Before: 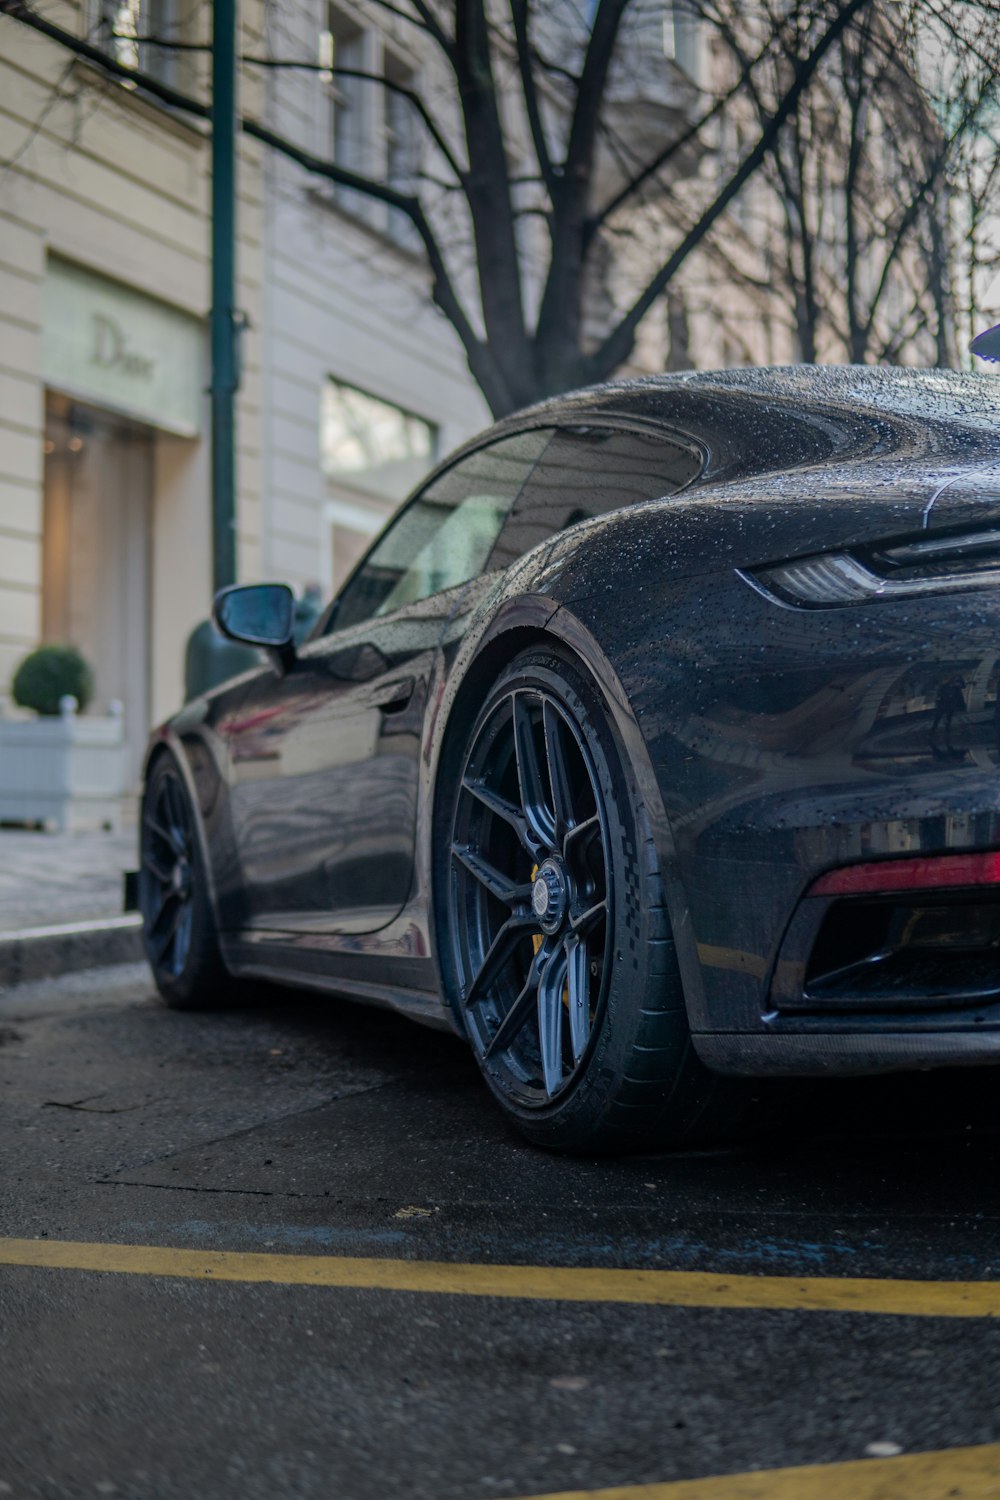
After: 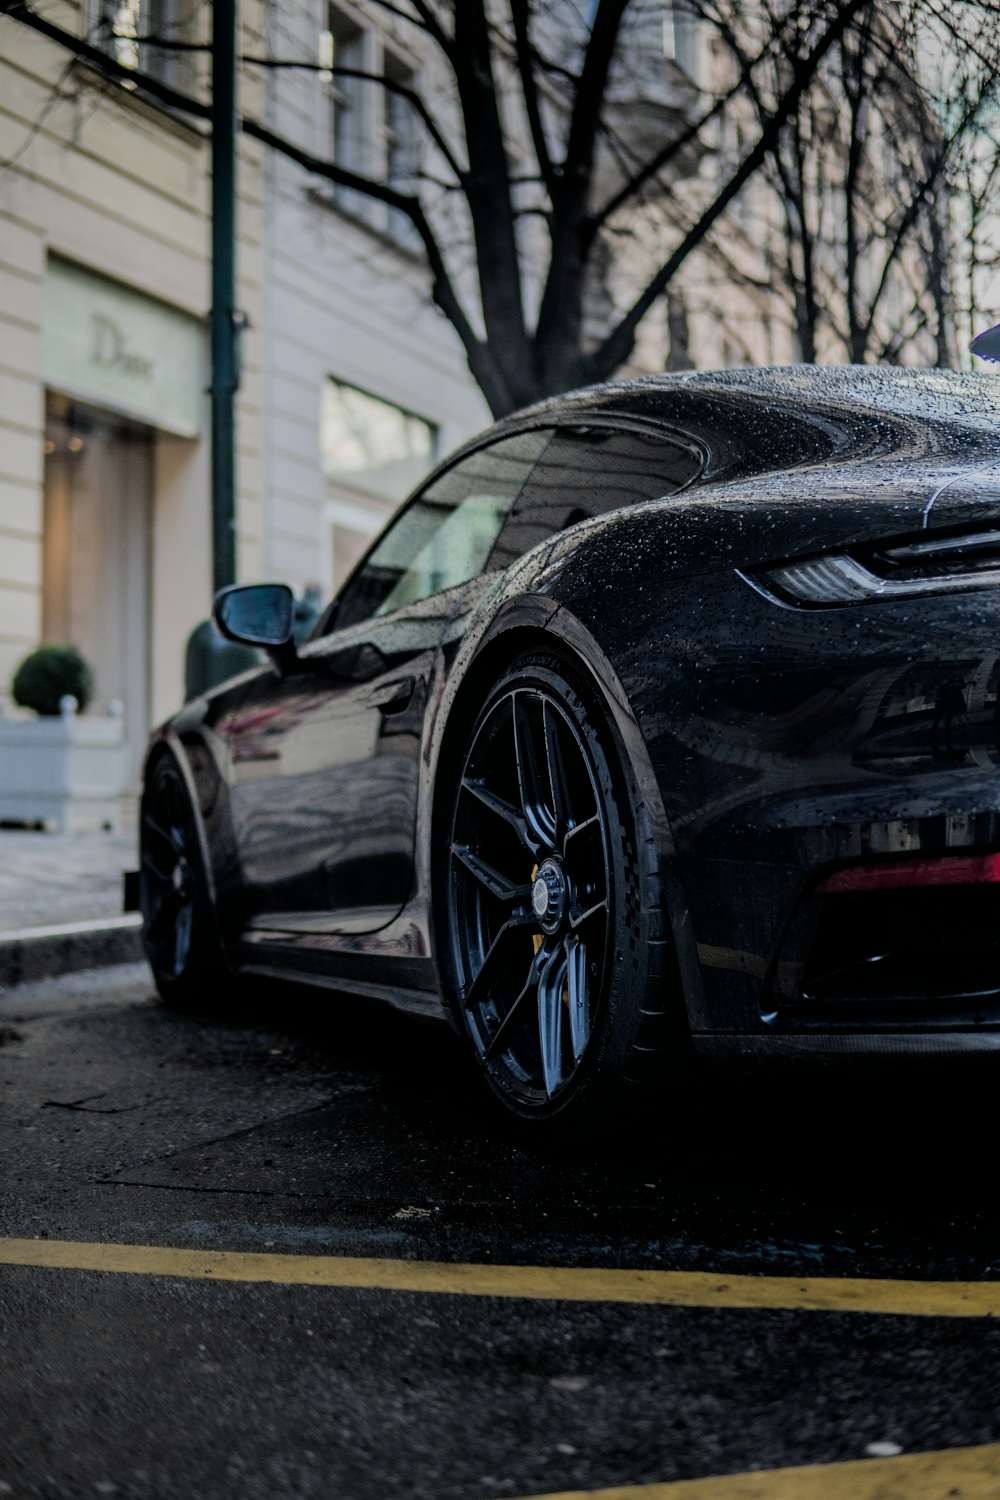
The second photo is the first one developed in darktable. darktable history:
filmic rgb: black relative exposure -5 EV, hardness 2.88, contrast 1.3, highlights saturation mix -30%
